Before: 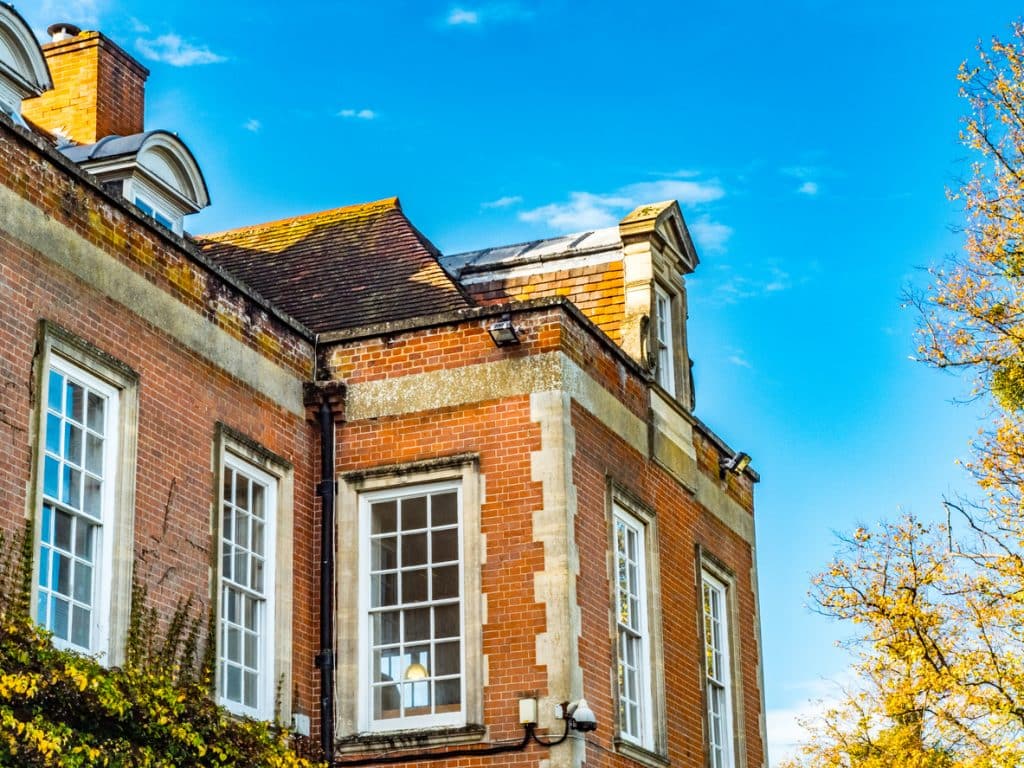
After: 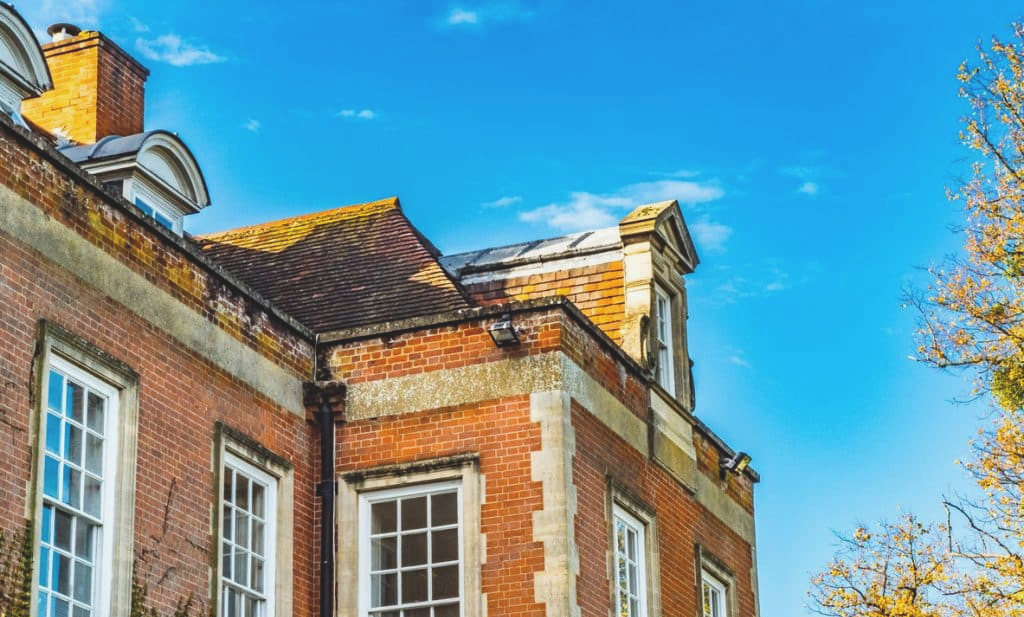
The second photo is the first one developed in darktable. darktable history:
crop: bottom 19.649%
exposure: black level correction -0.015, exposure -0.128 EV, compensate highlight preservation false
